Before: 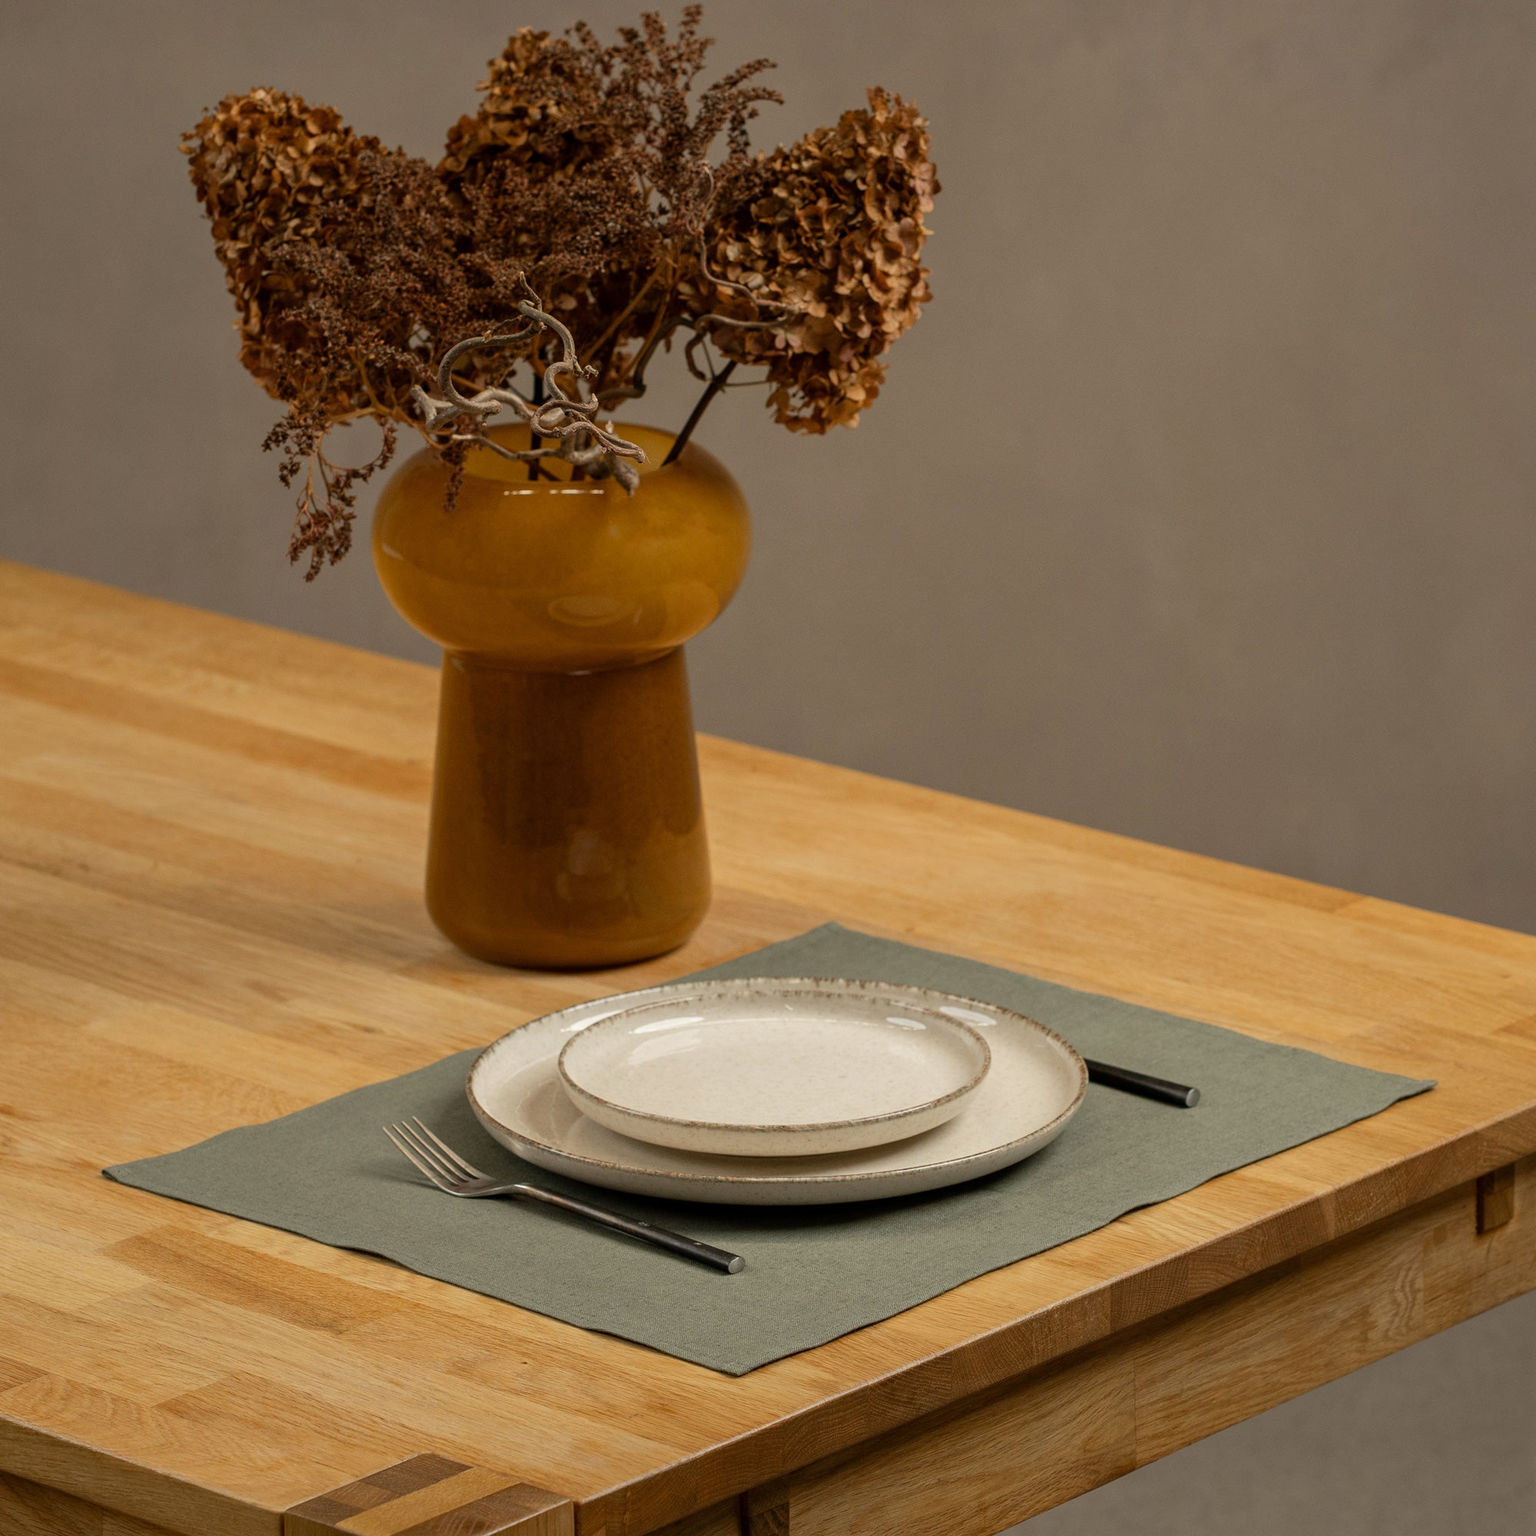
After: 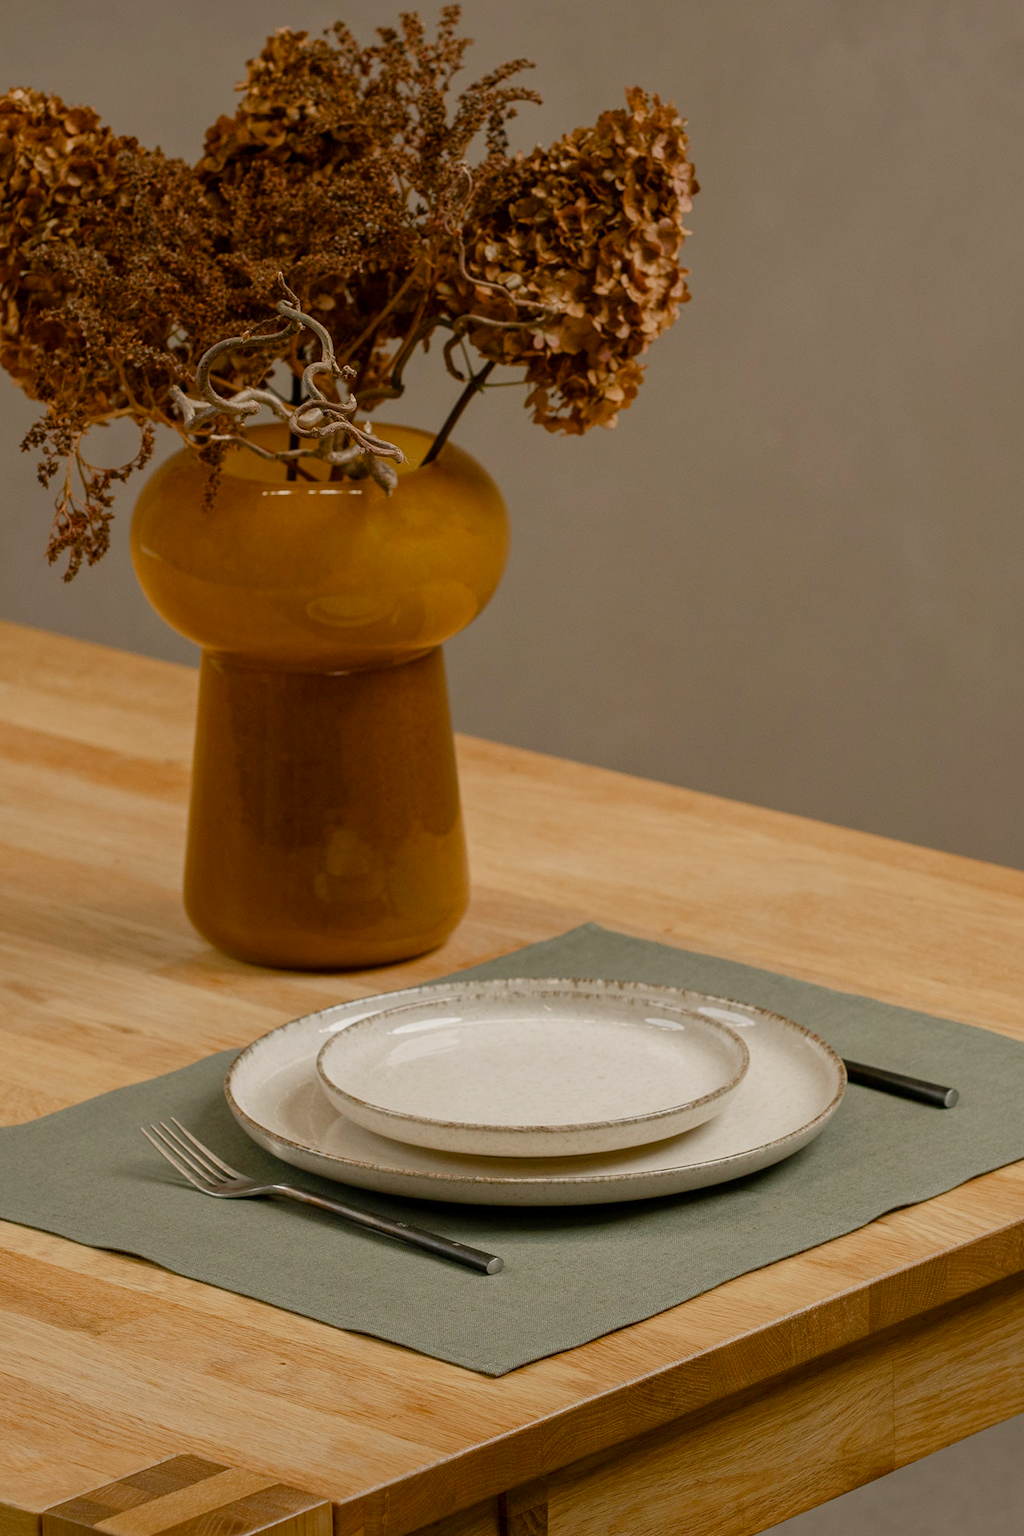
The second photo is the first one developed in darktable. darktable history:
color balance rgb: shadows lift › chroma 1%, shadows lift › hue 113°, highlights gain › chroma 0.2%, highlights gain › hue 333°, perceptual saturation grading › global saturation 20%, perceptual saturation grading › highlights -50%, perceptual saturation grading › shadows 25%, contrast -10%
crop and rotate: left 15.754%, right 17.579%
